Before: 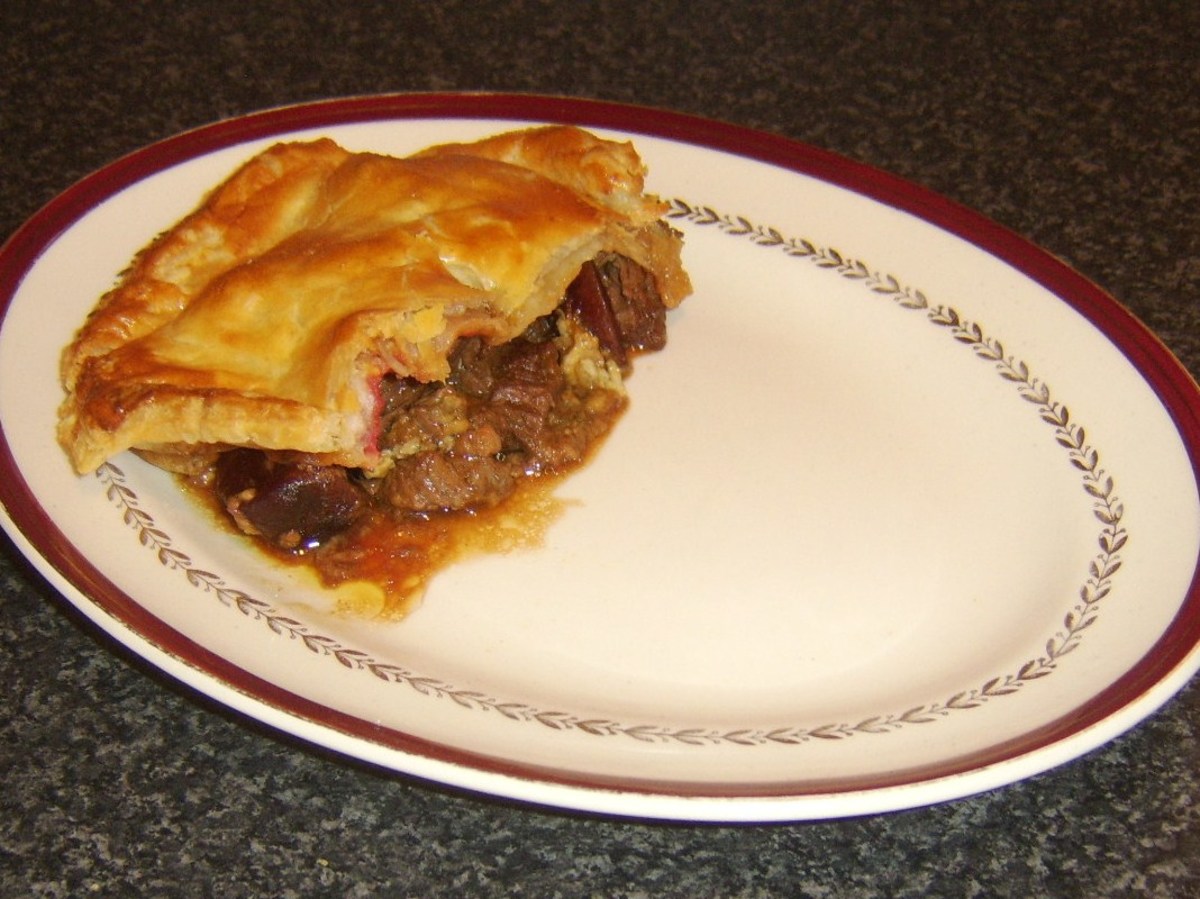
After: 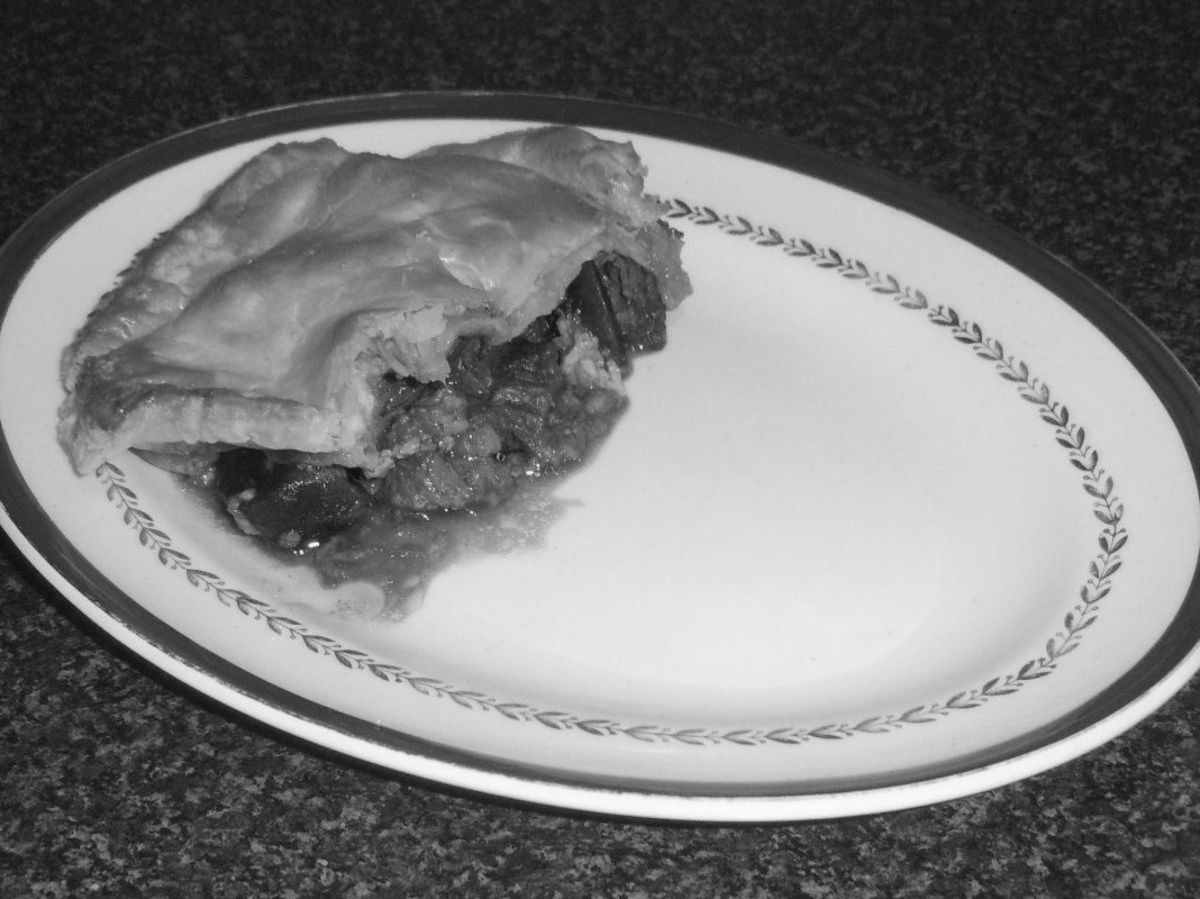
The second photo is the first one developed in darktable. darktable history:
color calibration: output gray [0.267, 0.423, 0.267, 0], illuminant same as pipeline (D50), adaptation none (bypass)
